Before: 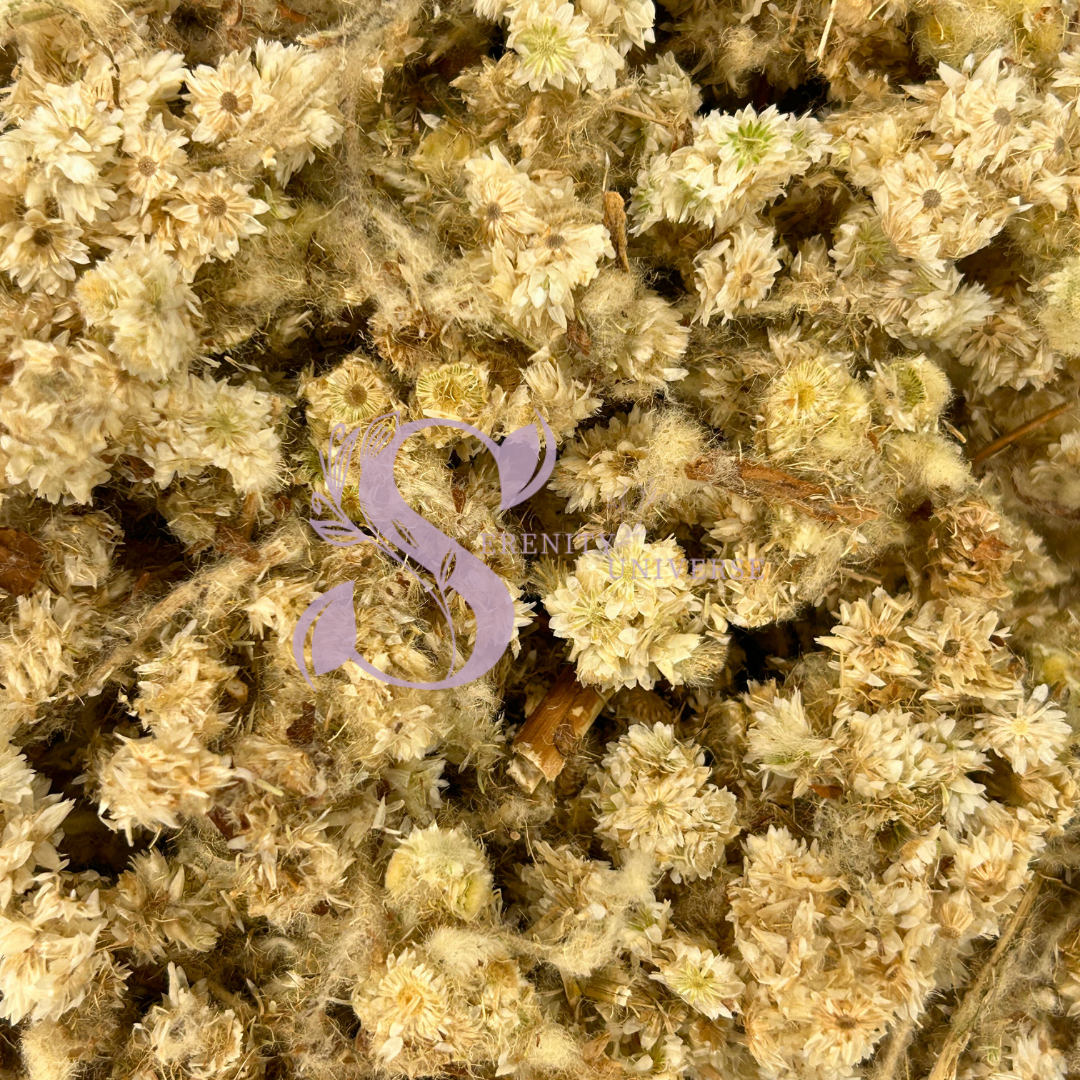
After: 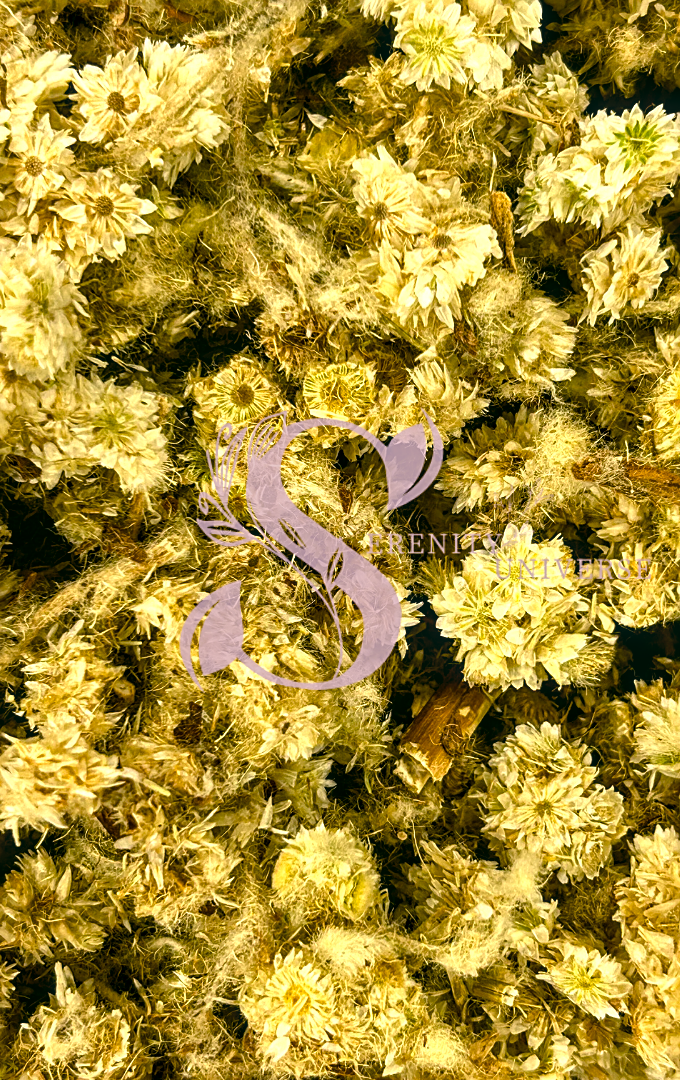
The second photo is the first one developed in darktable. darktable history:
local contrast: on, module defaults
crop: left 10.482%, right 26.466%
color balance rgb: linear chroma grading › global chroma -0.842%, perceptual saturation grading › global saturation 20.837%, perceptual saturation grading › highlights -19.682%, perceptual saturation grading › shadows 29.43%, global vibrance 25.023%, contrast 20.453%
color correction: highlights a* -0.376, highlights b* 9.3, shadows a* -9.15, shadows b* 0.971
sharpen: on, module defaults
